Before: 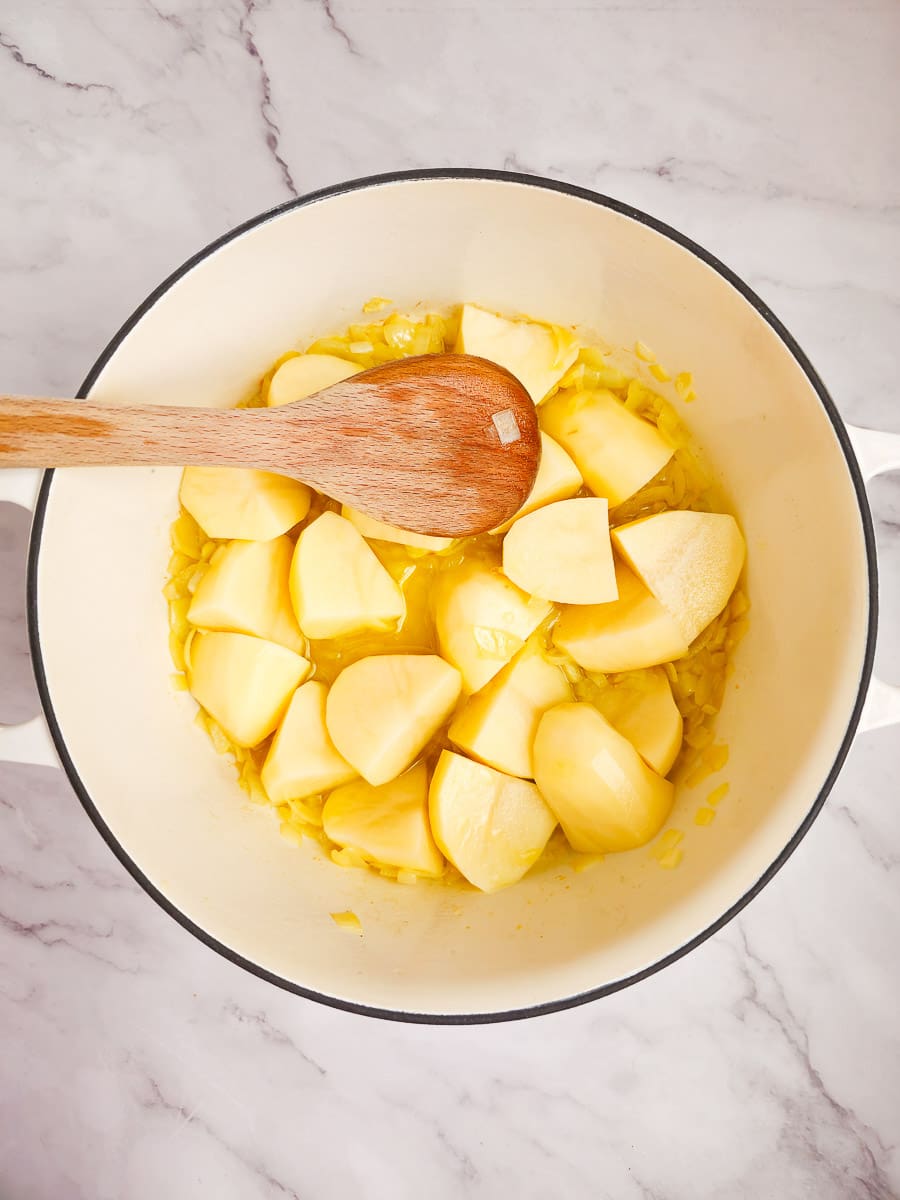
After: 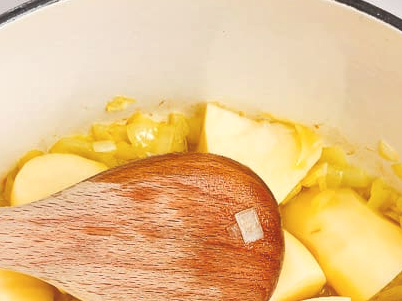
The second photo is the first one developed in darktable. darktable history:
exposure: black level correction -0.015, compensate highlight preservation false
crop: left 28.64%, top 16.832%, right 26.637%, bottom 58.055%
local contrast: mode bilateral grid, contrast 20, coarseness 50, detail 130%, midtone range 0.2
